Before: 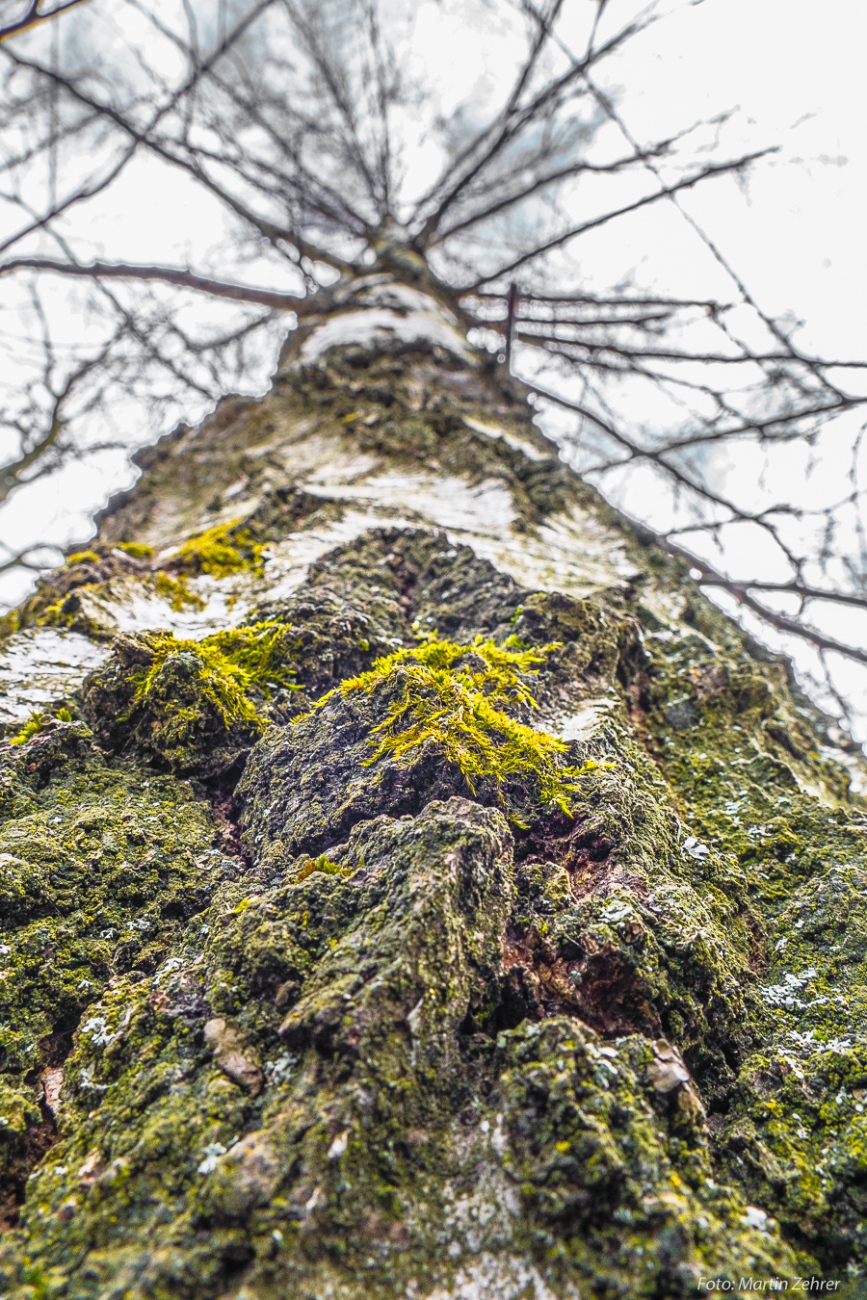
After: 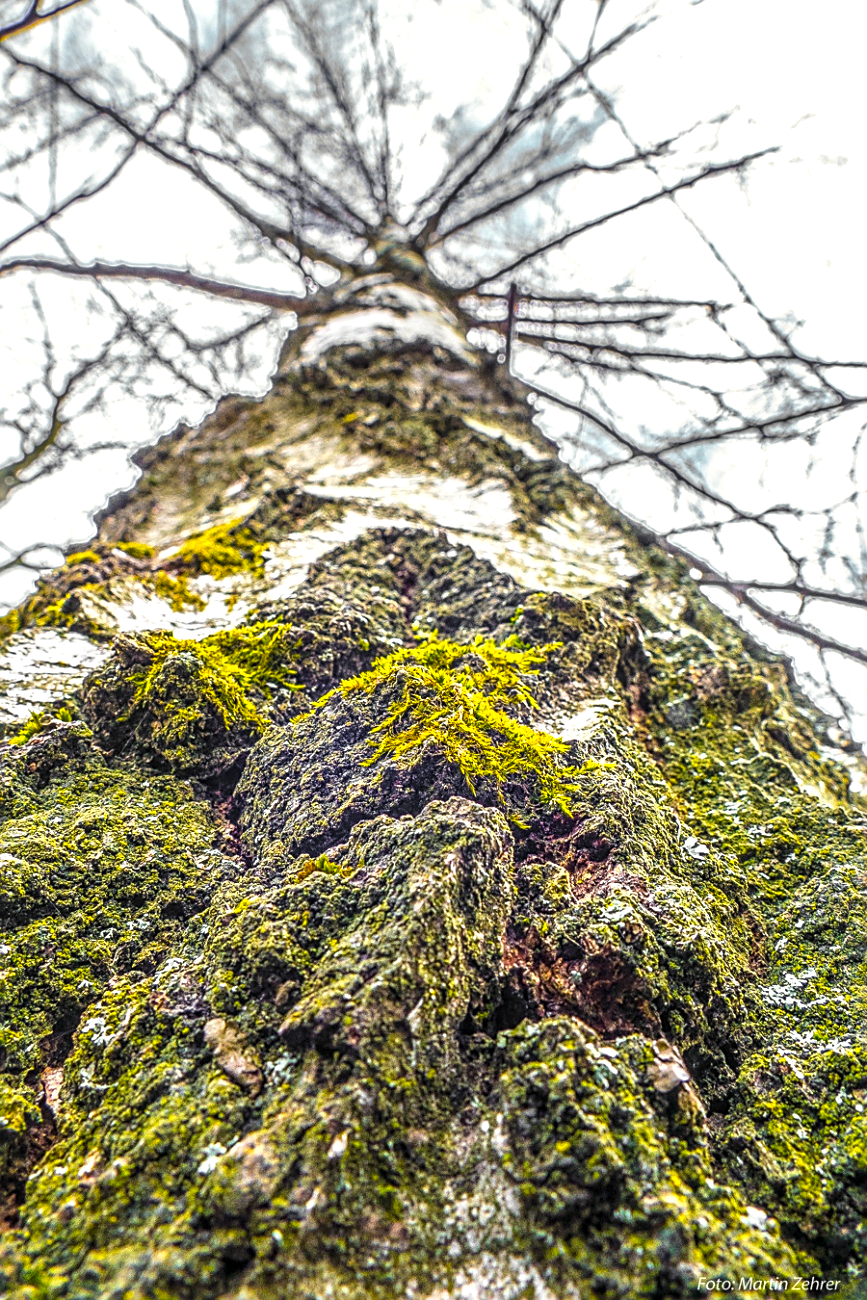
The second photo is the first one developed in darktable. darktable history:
local contrast: on, module defaults
sharpen: on, module defaults
color balance rgb: highlights gain › luminance 6.607%, highlights gain › chroma 1.212%, highlights gain › hue 90.56°, perceptual saturation grading › global saturation 19.552%, perceptual brilliance grading › highlights 6.189%, perceptual brilliance grading › mid-tones 17.68%, perceptual brilliance grading › shadows -5.497%, global vibrance 20%
